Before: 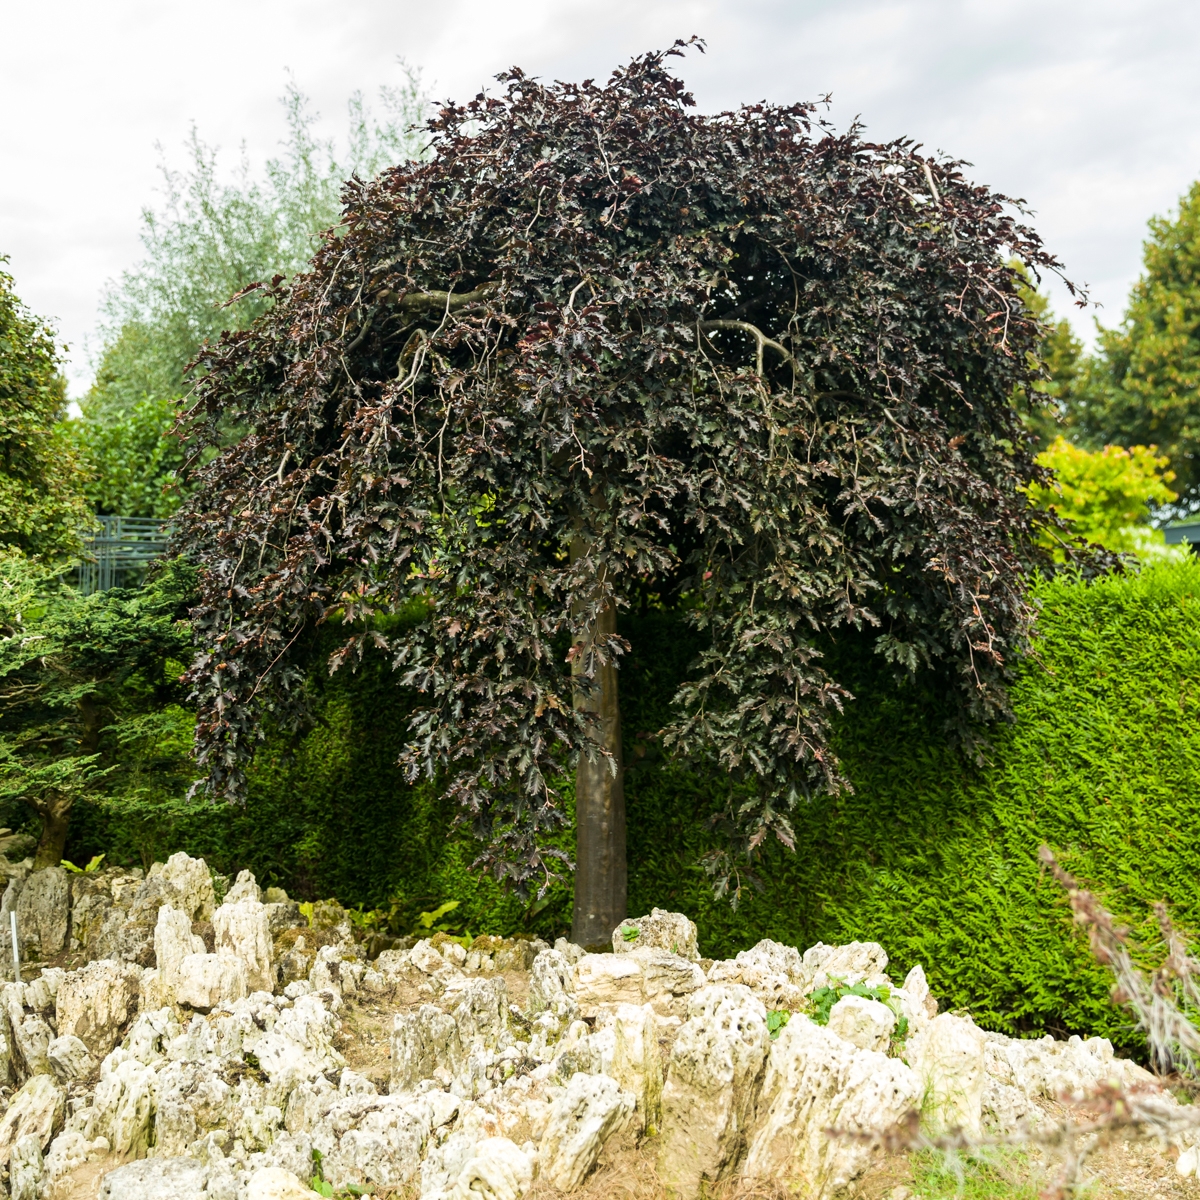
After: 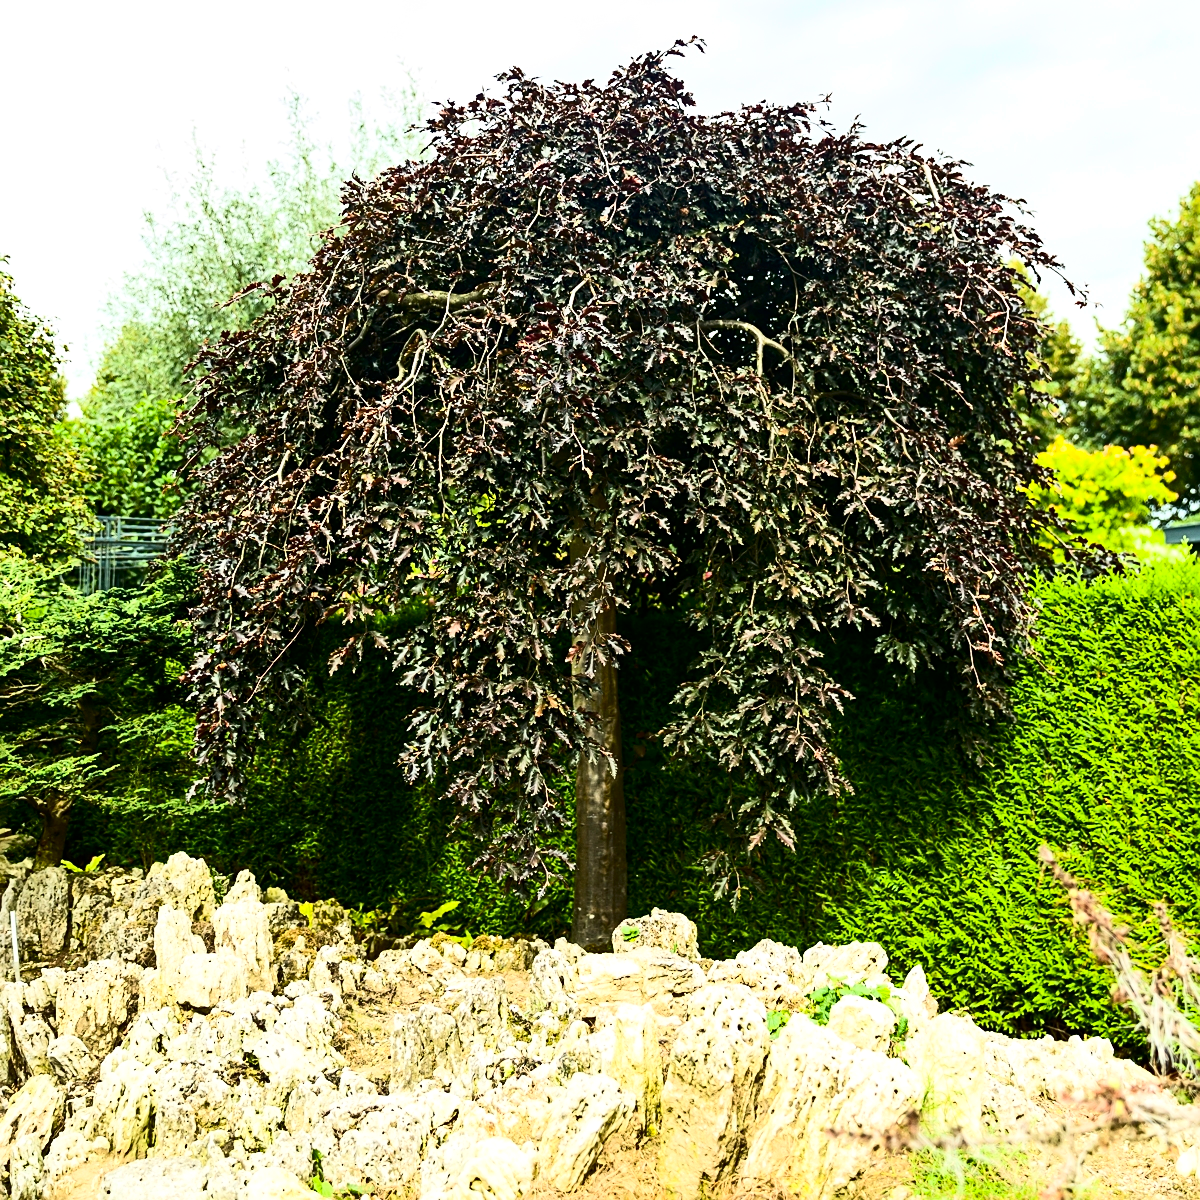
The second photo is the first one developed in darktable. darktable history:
contrast brightness saturation: contrast 0.411, brightness 0.048, saturation 0.263
shadows and highlights: shadows 31.51, highlights -31.3, soften with gaussian
sharpen: on, module defaults
exposure: exposure 0.201 EV, compensate exposure bias true, compensate highlight preservation false
